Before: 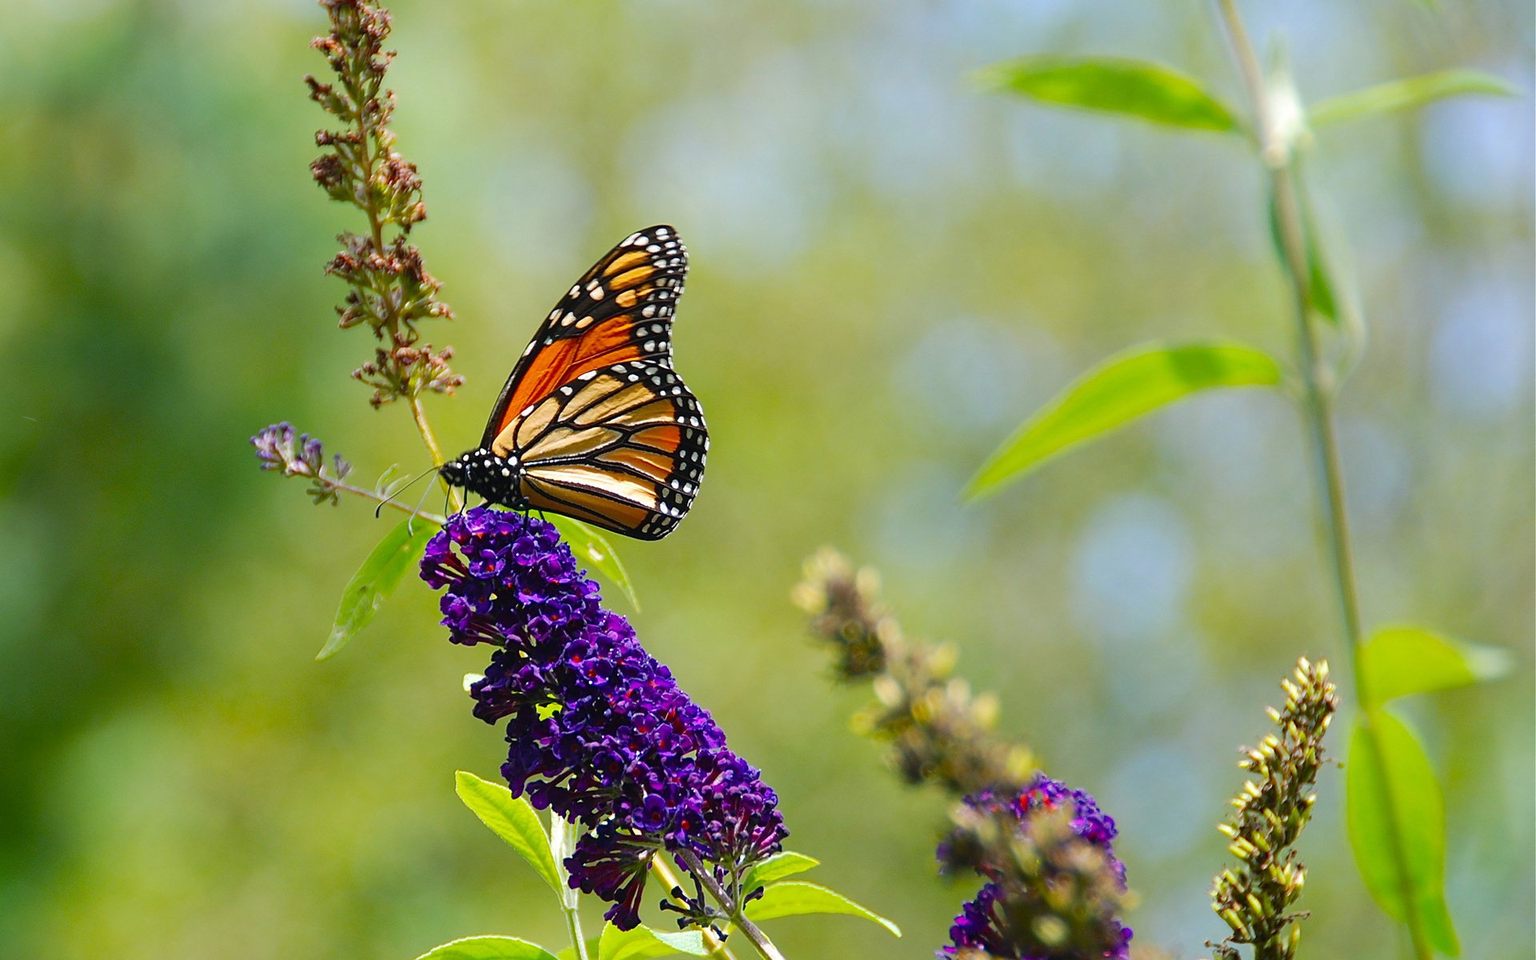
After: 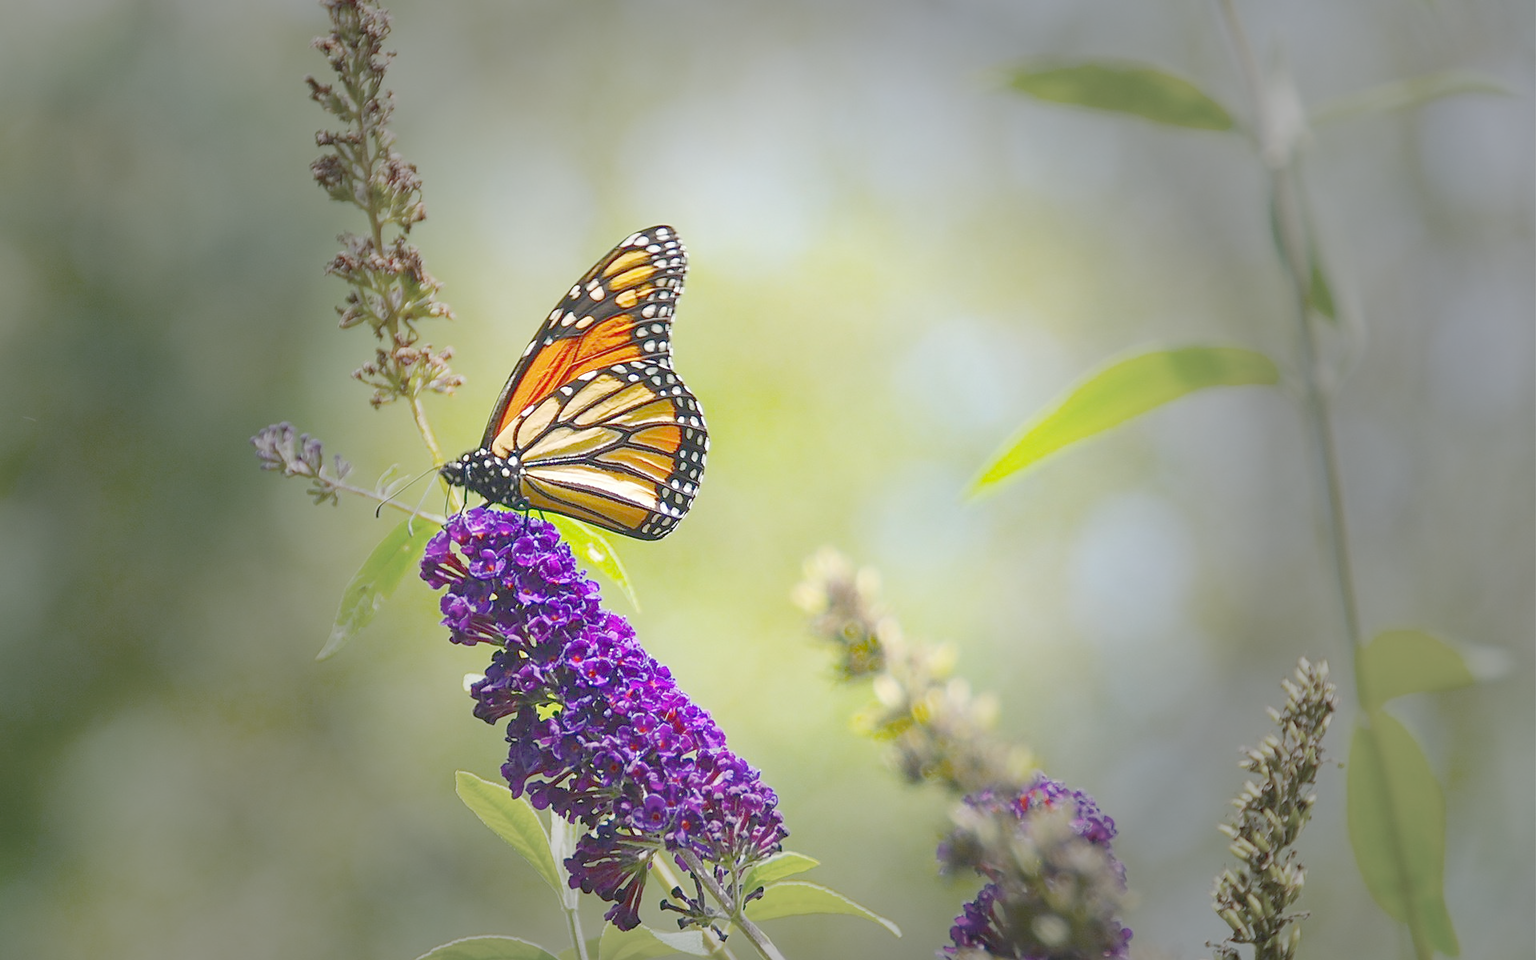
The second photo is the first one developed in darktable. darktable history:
vignetting: fall-off start 31.28%, fall-off radius 34.64%, brightness -0.575
